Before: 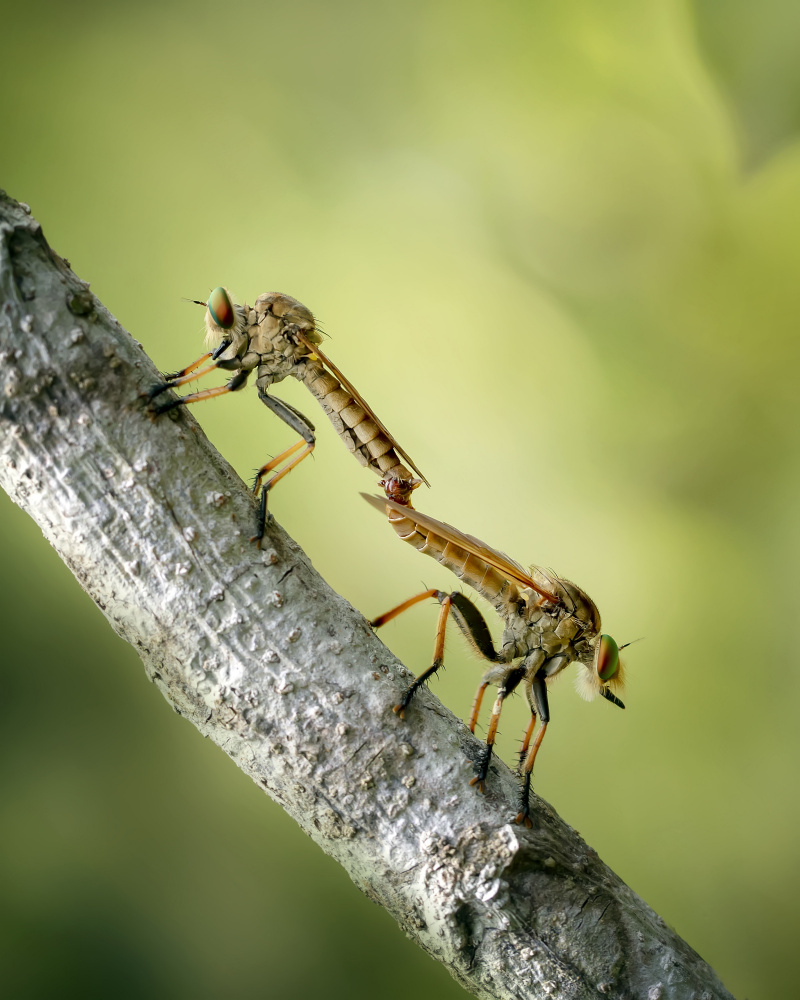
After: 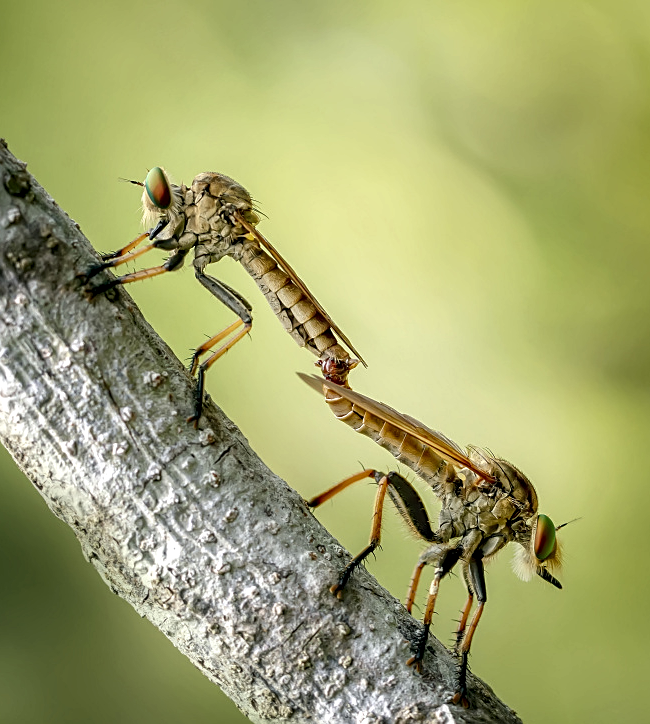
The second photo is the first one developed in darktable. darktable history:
local contrast: highlights 61%, detail 143%, midtone range 0.433
sharpen: on, module defaults
crop: left 7.893%, top 12.062%, right 10.244%, bottom 15.459%
